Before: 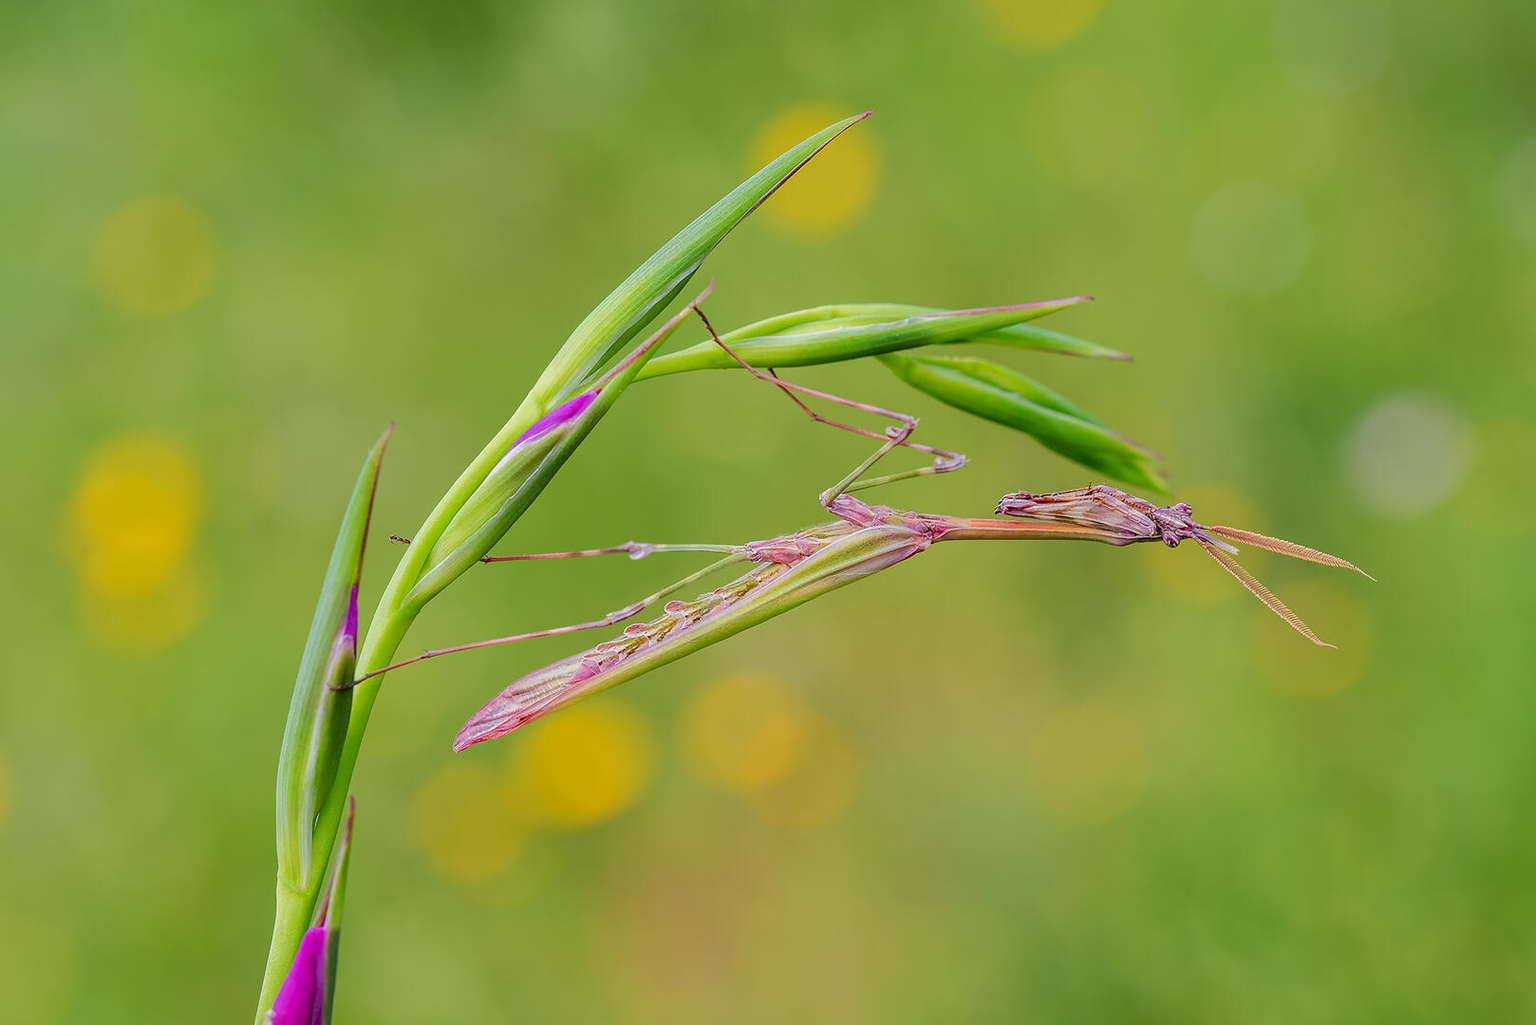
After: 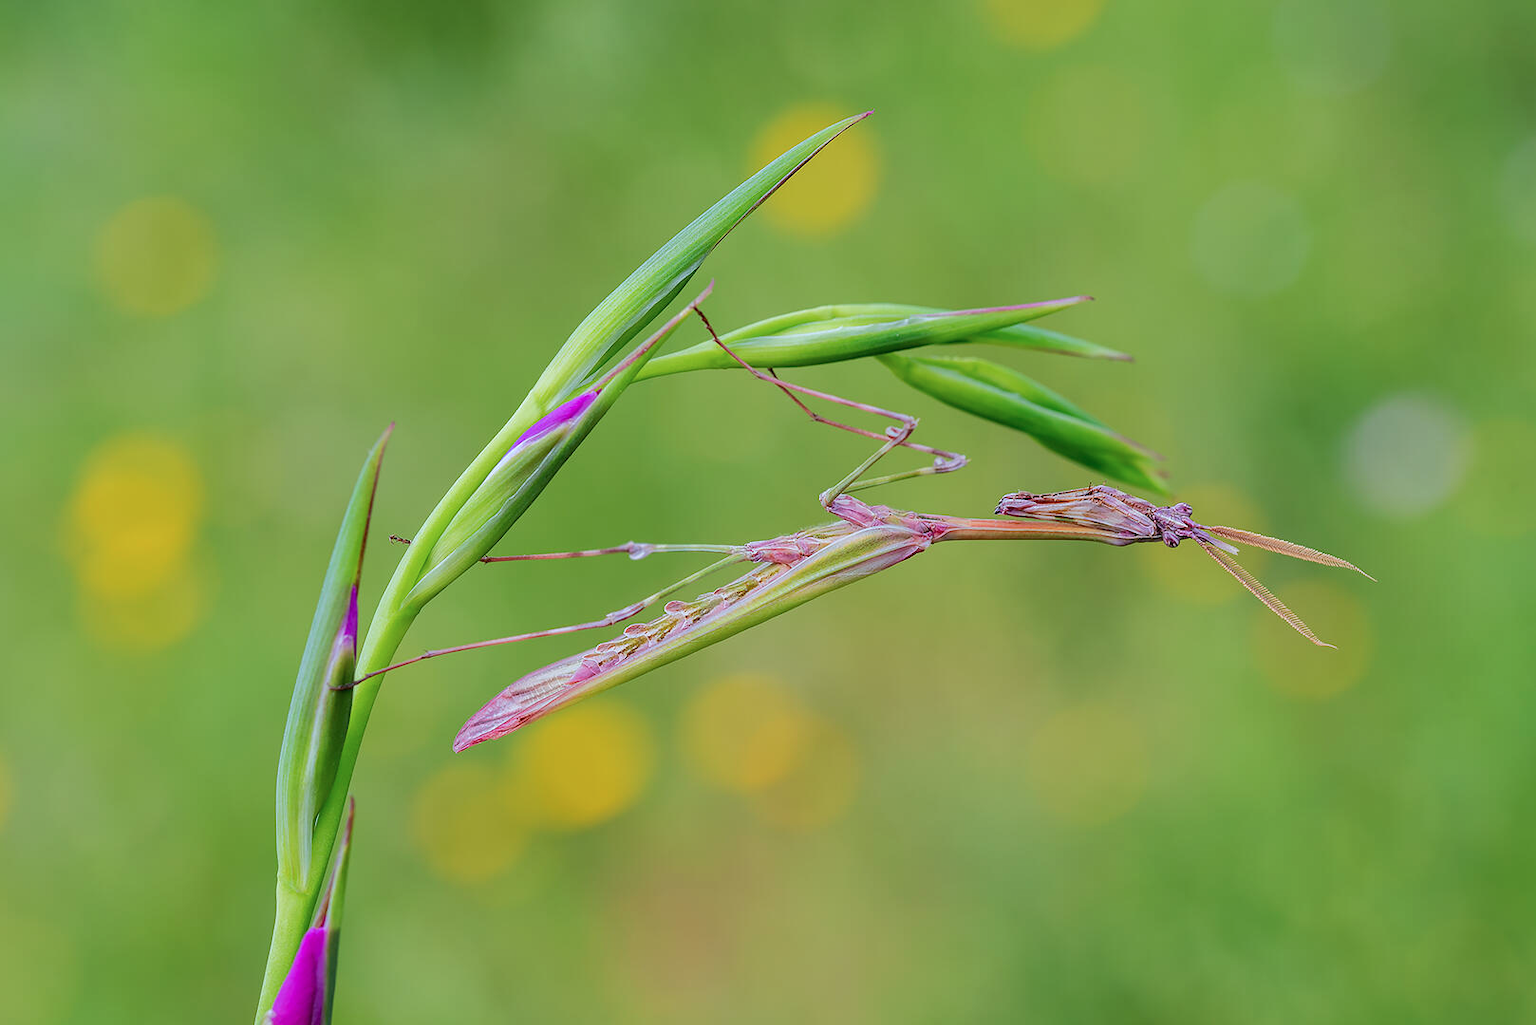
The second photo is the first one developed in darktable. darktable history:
color calibration: x 0.37, y 0.382, temperature 4315.31 K
tone equalizer: edges refinement/feathering 500, mask exposure compensation -1.57 EV, preserve details no
